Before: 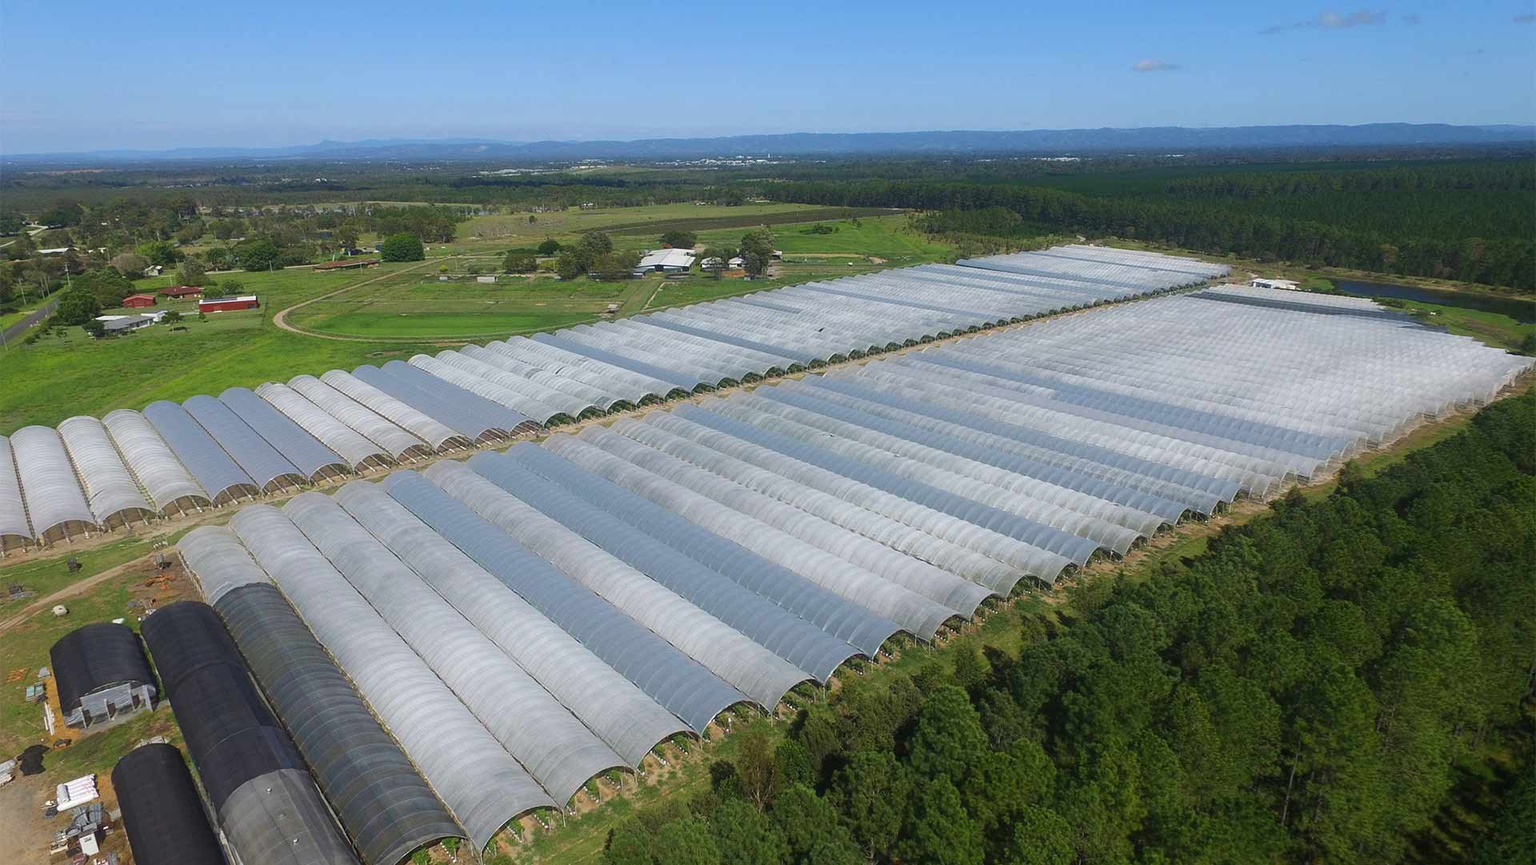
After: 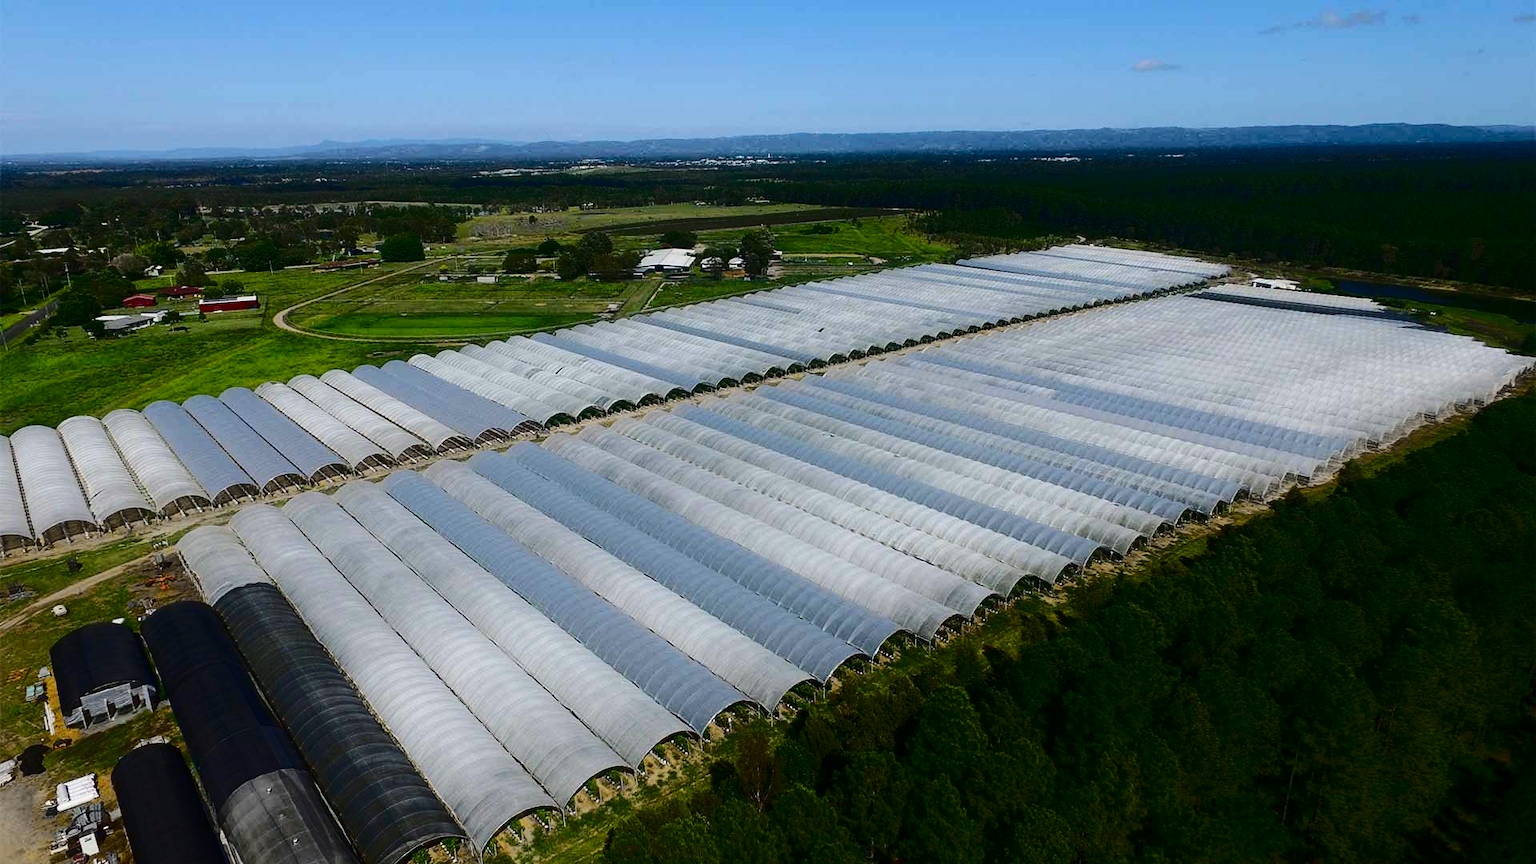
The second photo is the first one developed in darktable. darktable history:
tone equalizer: mask exposure compensation -0.501 EV
tone curve: curves: ch0 [(0, 0) (0.094, 0.039) (0.243, 0.155) (0.411, 0.482) (0.479, 0.583) (0.654, 0.742) (0.793, 0.851) (0.994, 0.974)]; ch1 [(0, 0) (0.161, 0.092) (0.35, 0.33) (0.392, 0.392) (0.456, 0.456) (0.505, 0.502) (0.537, 0.518) (0.553, 0.53) (0.573, 0.569) (0.718, 0.718) (1, 1)]; ch2 [(0, 0) (0.346, 0.362) (0.411, 0.412) (0.502, 0.502) (0.531, 0.521) (0.576, 0.553) (0.615, 0.621) (1, 1)], color space Lab, independent channels, preserve colors none
contrast brightness saturation: brightness -0.245, saturation 0.196
